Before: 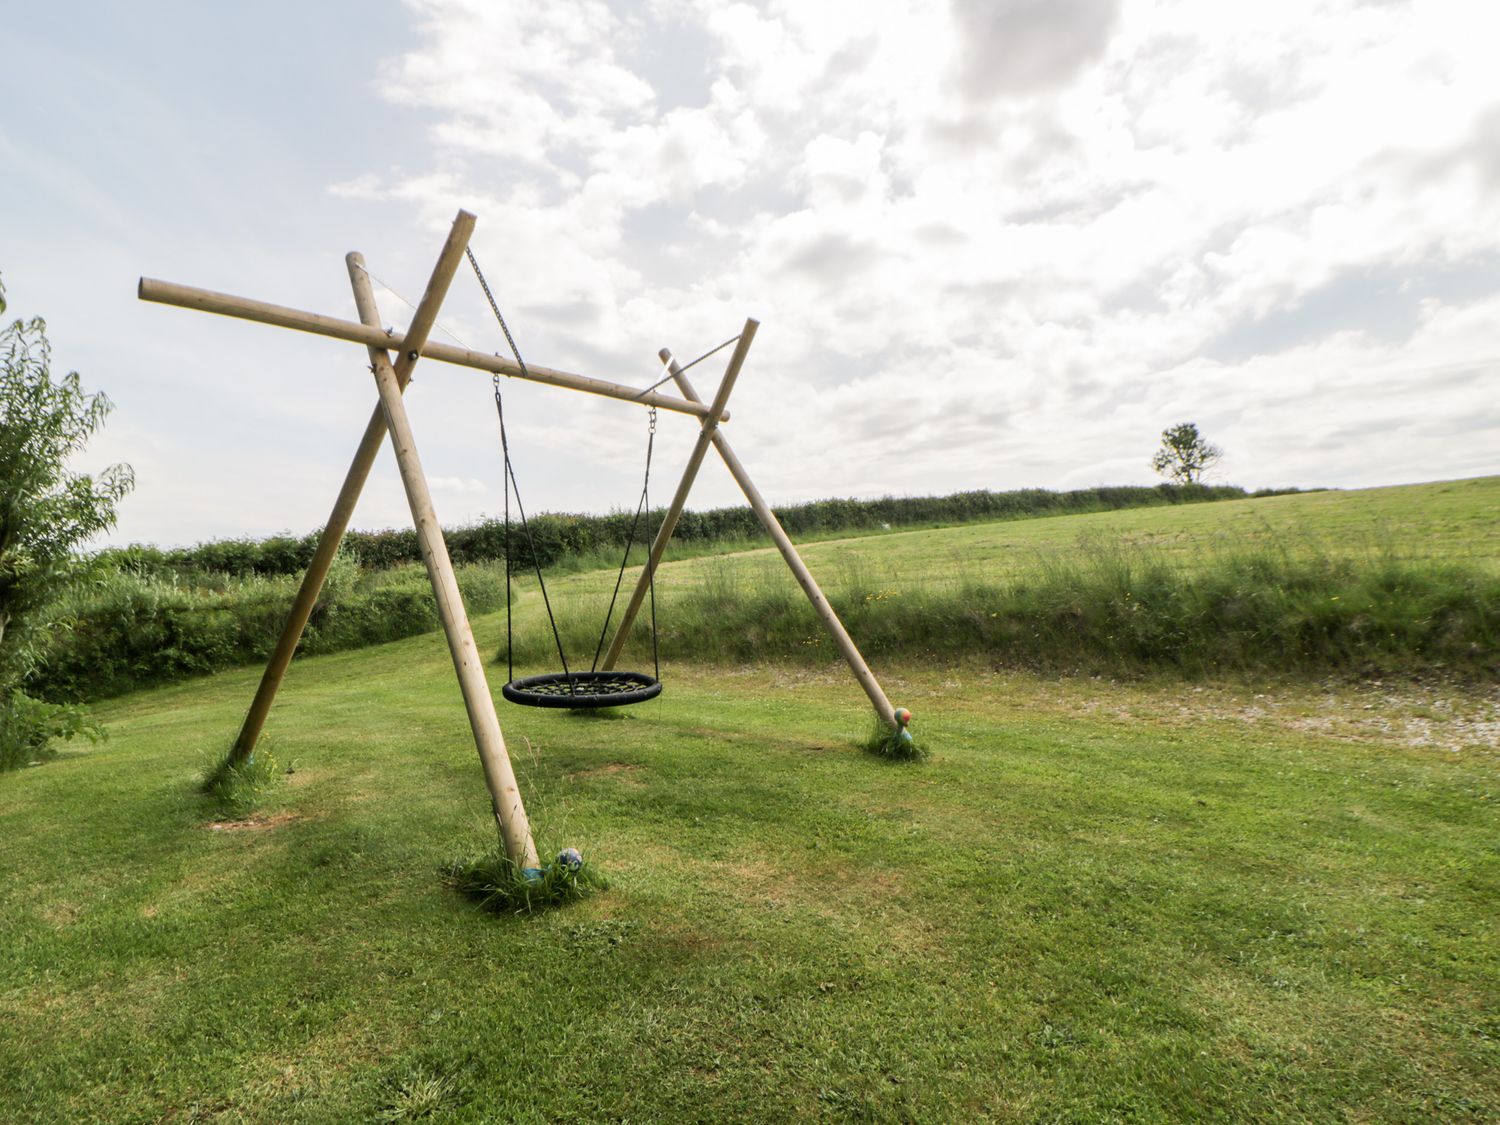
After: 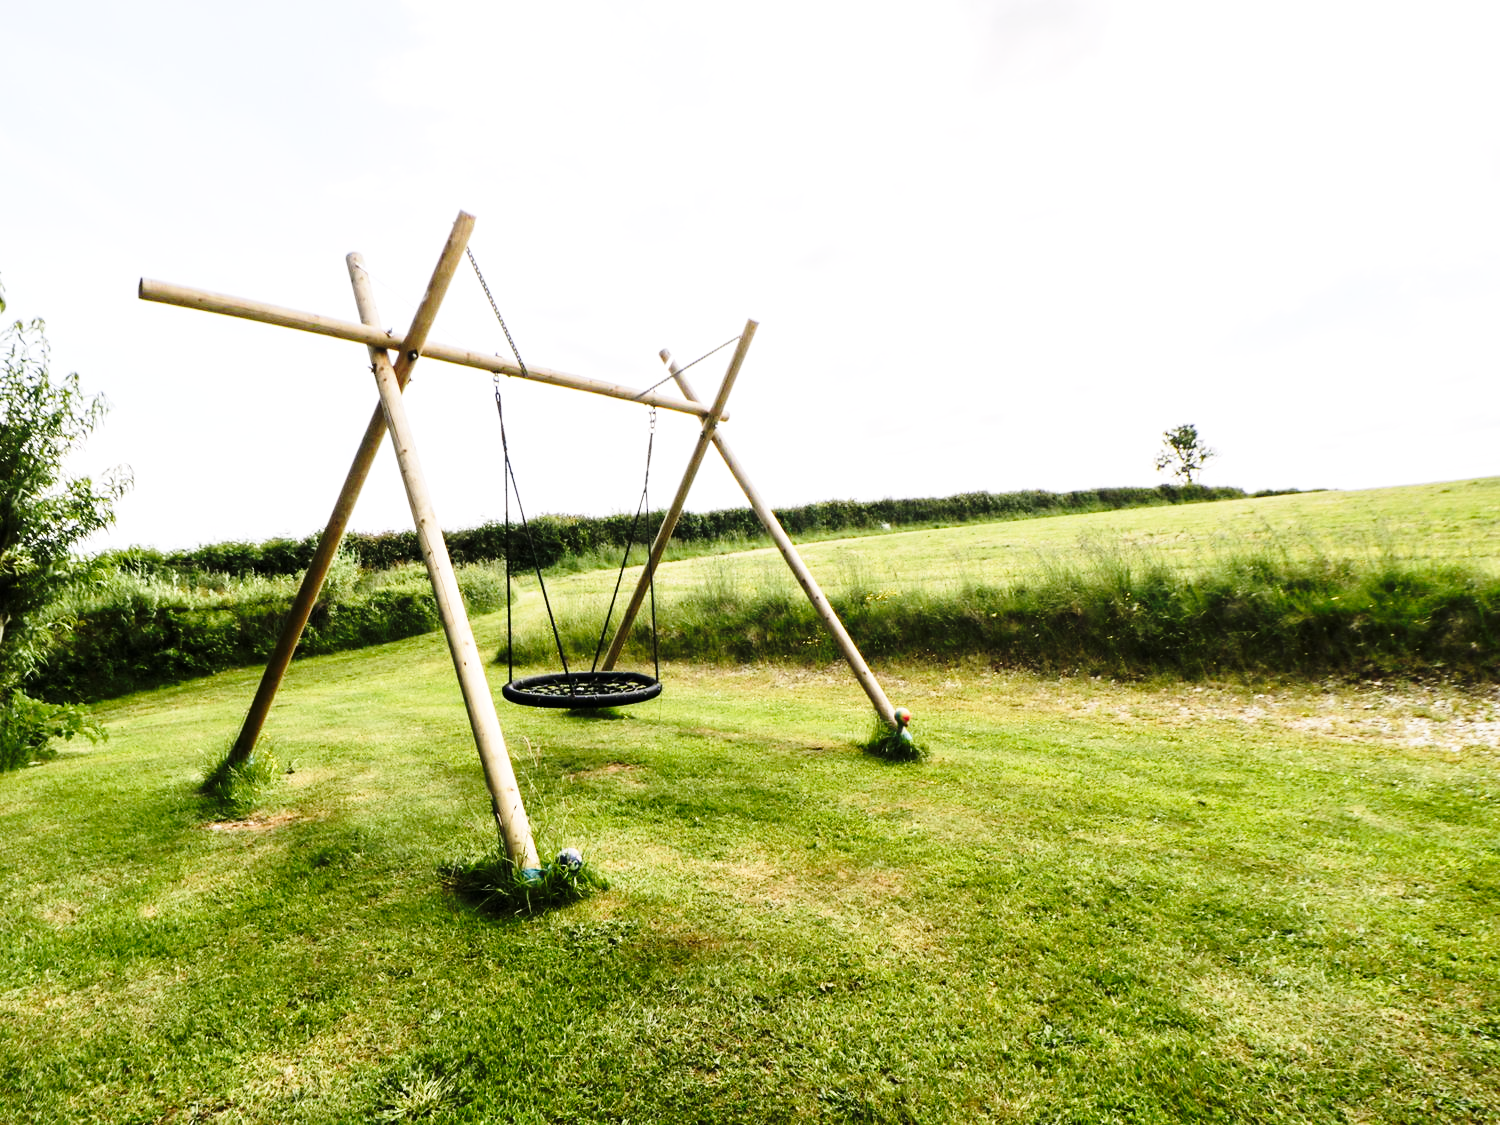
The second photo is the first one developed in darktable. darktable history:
white balance: red 1.009, blue 1.027
tone equalizer: -8 EV -0.417 EV, -7 EV -0.389 EV, -6 EV -0.333 EV, -5 EV -0.222 EV, -3 EV 0.222 EV, -2 EV 0.333 EV, -1 EV 0.389 EV, +0 EV 0.417 EV, edges refinement/feathering 500, mask exposure compensation -1.57 EV, preserve details no
base curve: curves: ch0 [(0, 0) (0.04, 0.03) (0.133, 0.232) (0.448, 0.748) (0.843, 0.968) (1, 1)], preserve colors none
